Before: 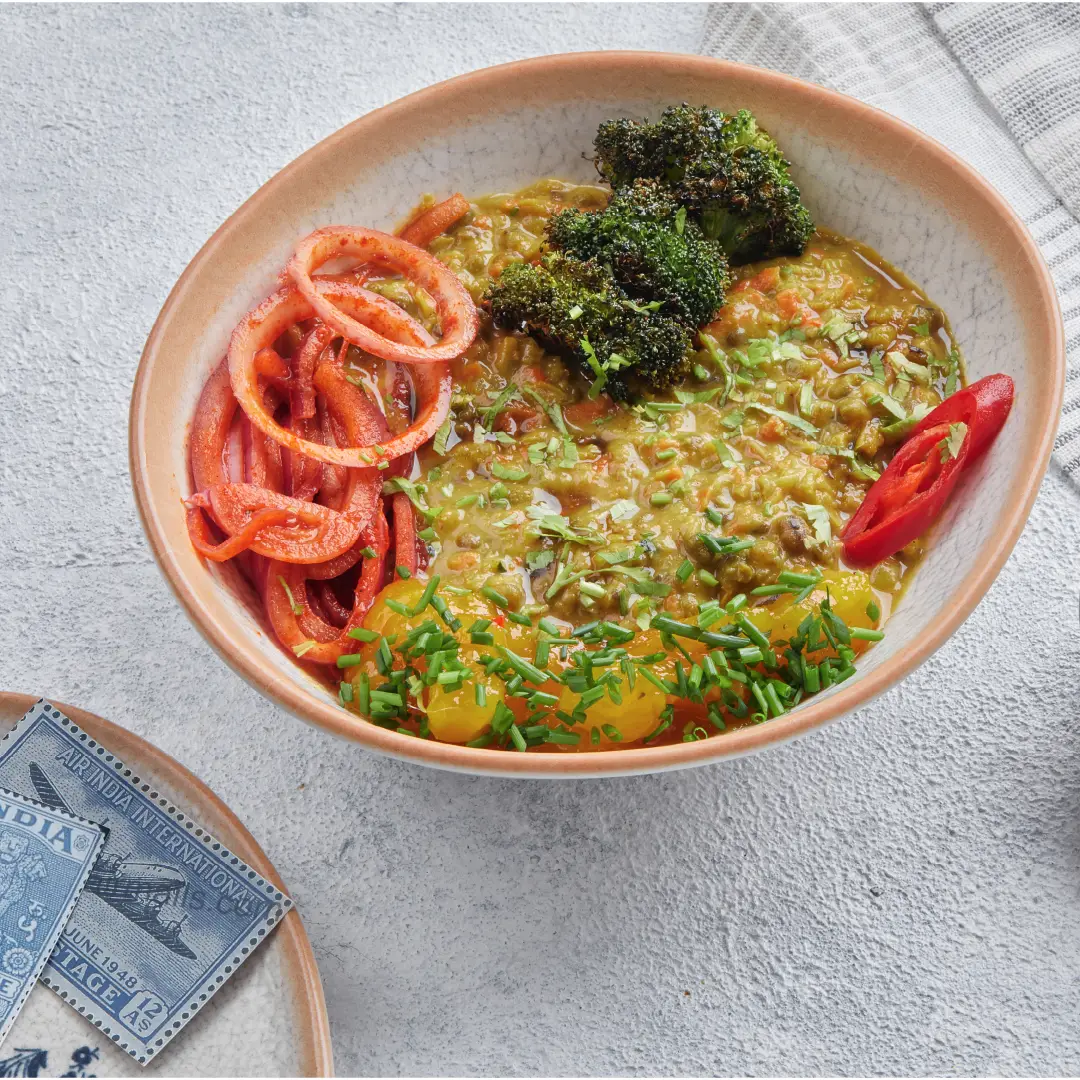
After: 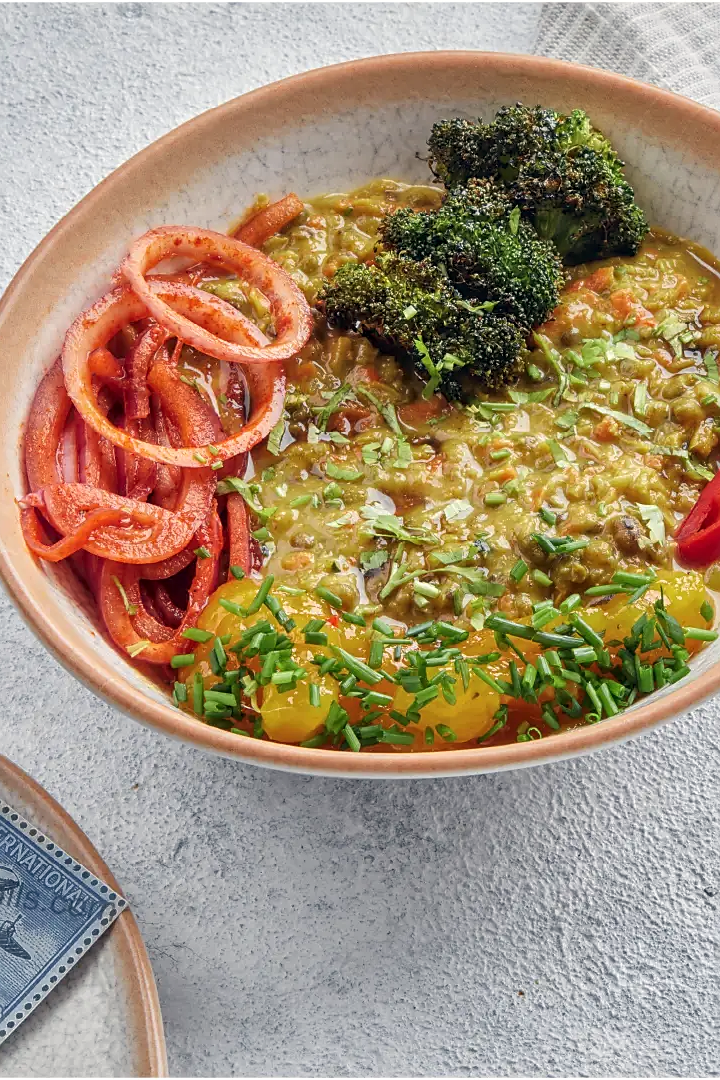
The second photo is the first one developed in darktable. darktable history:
color correction: highlights a* 0.27, highlights b* 2.64, shadows a* -1.45, shadows b* -4.46
crop: left 15.384%, right 17.888%
local contrast: on, module defaults
sharpen: radius 1.865, amount 0.403, threshold 1.285
